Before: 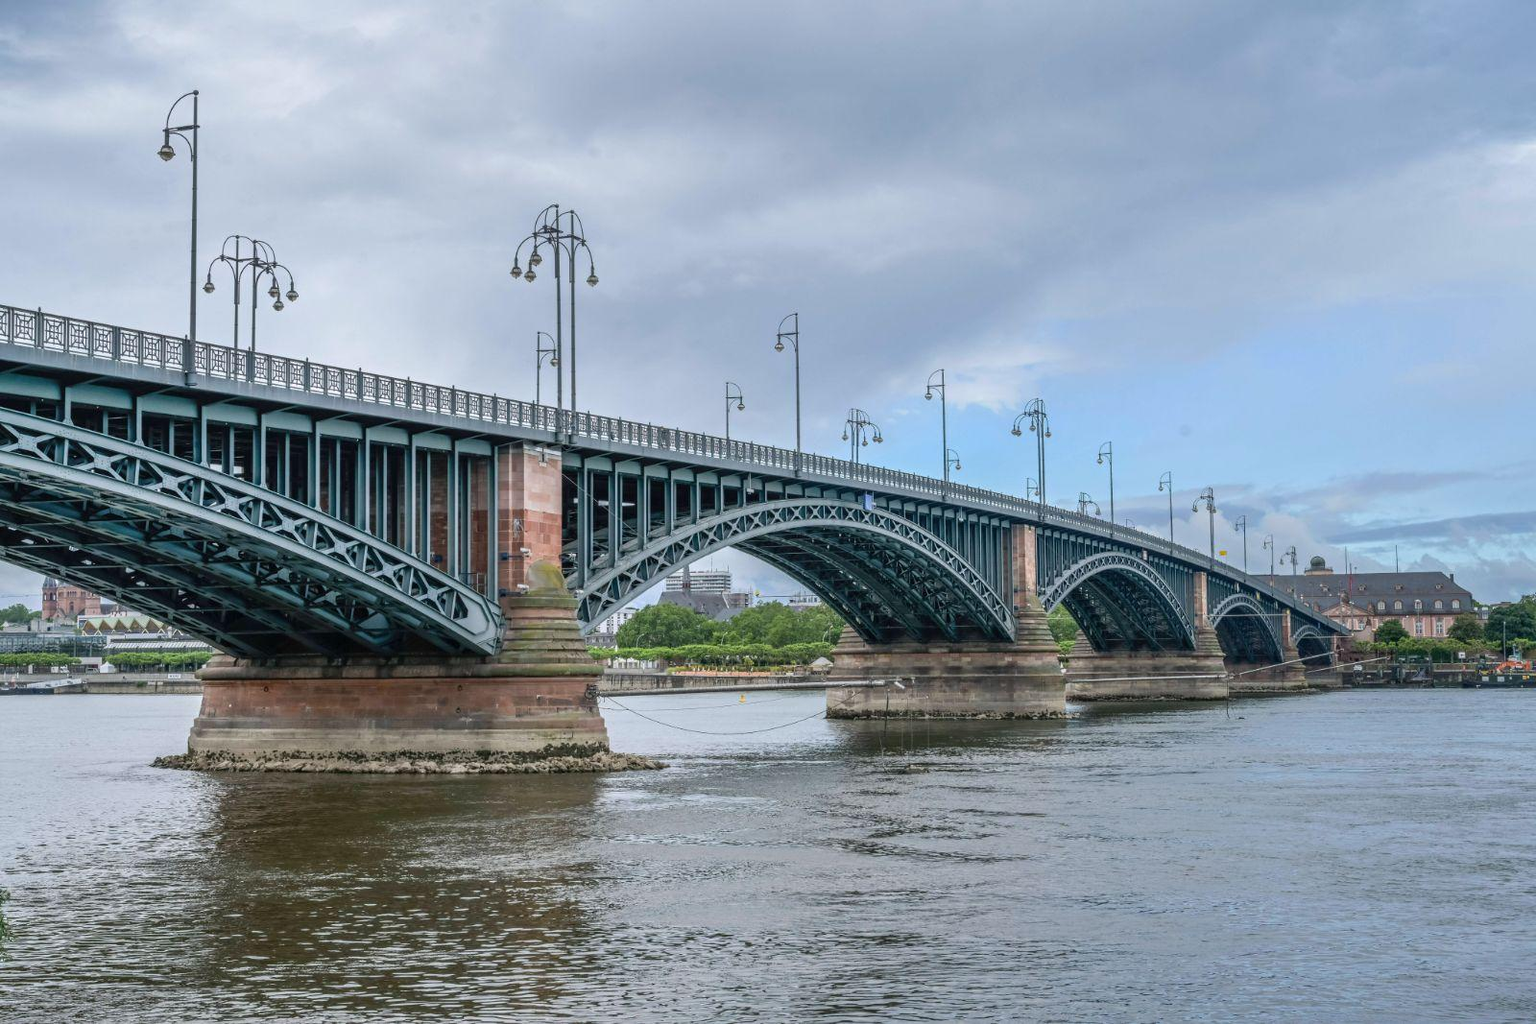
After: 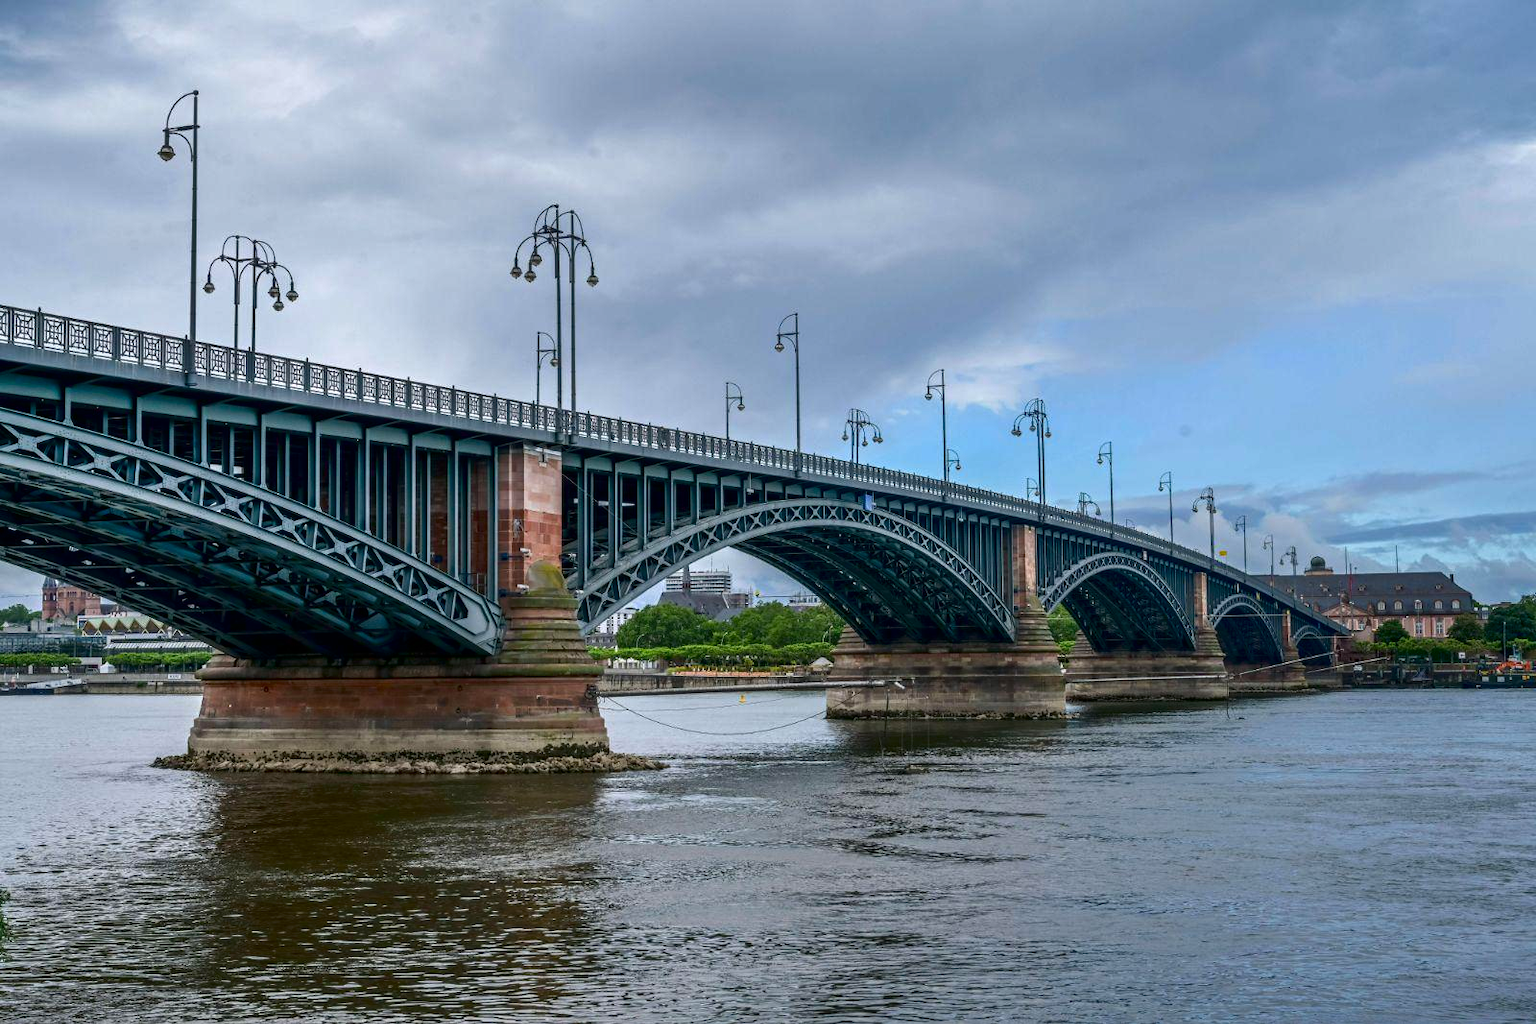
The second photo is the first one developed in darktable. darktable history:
exposure: black level correction 0.003, exposure 0.146 EV, compensate exposure bias true, compensate highlight preservation false
contrast brightness saturation: brightness -0.246, saturation 0.197
